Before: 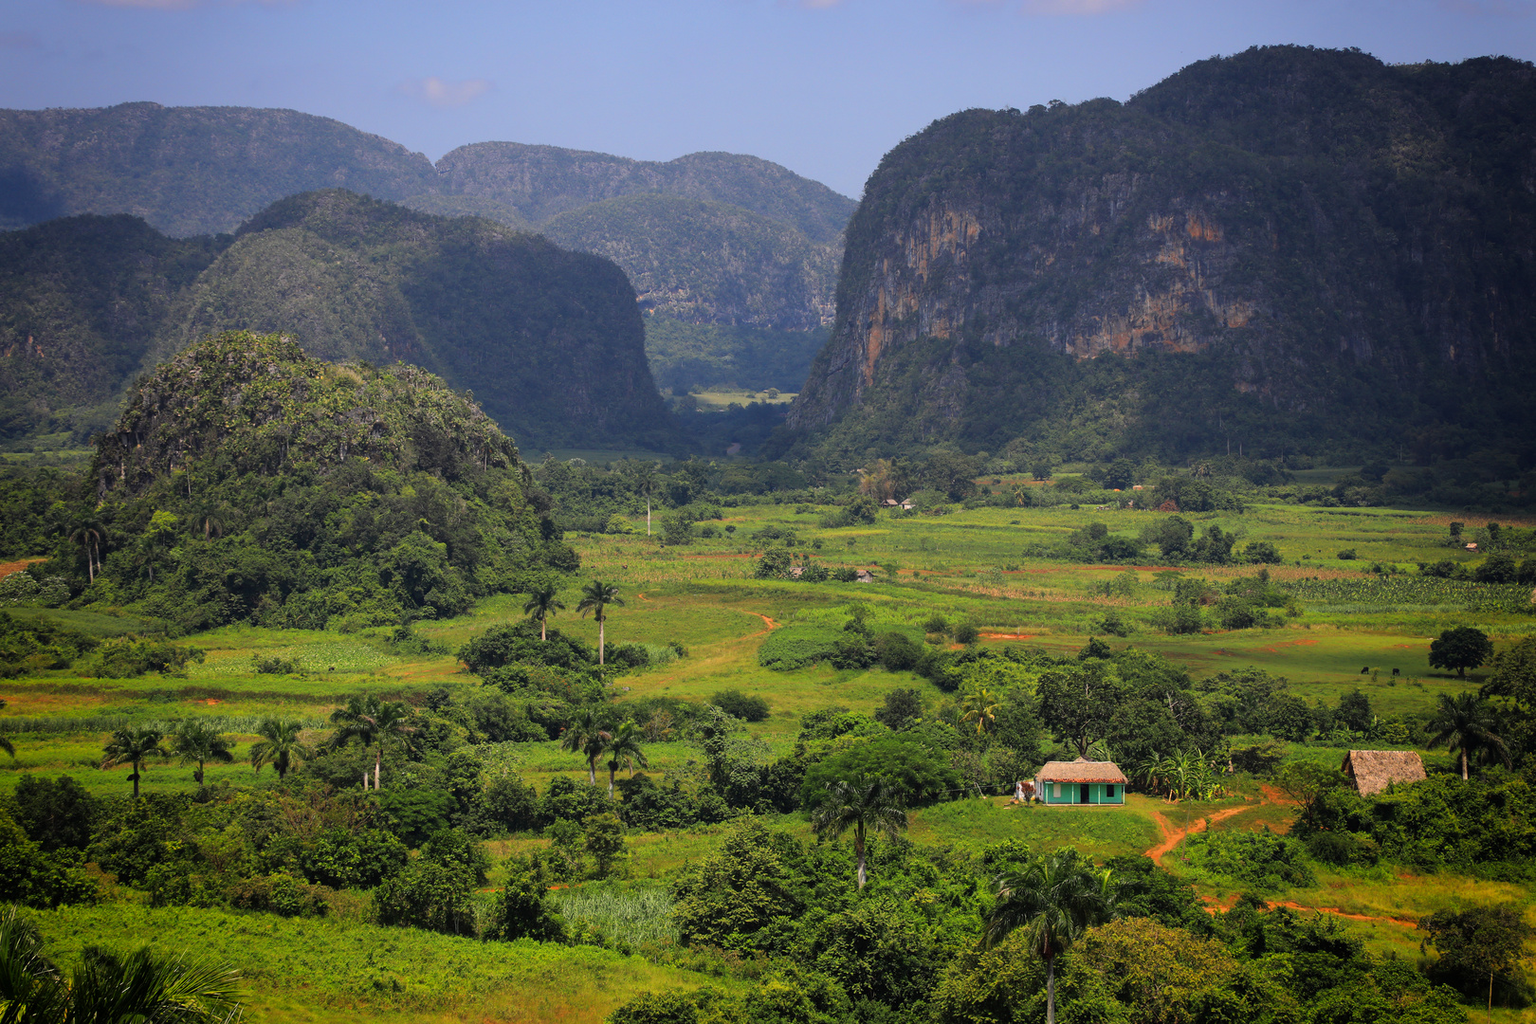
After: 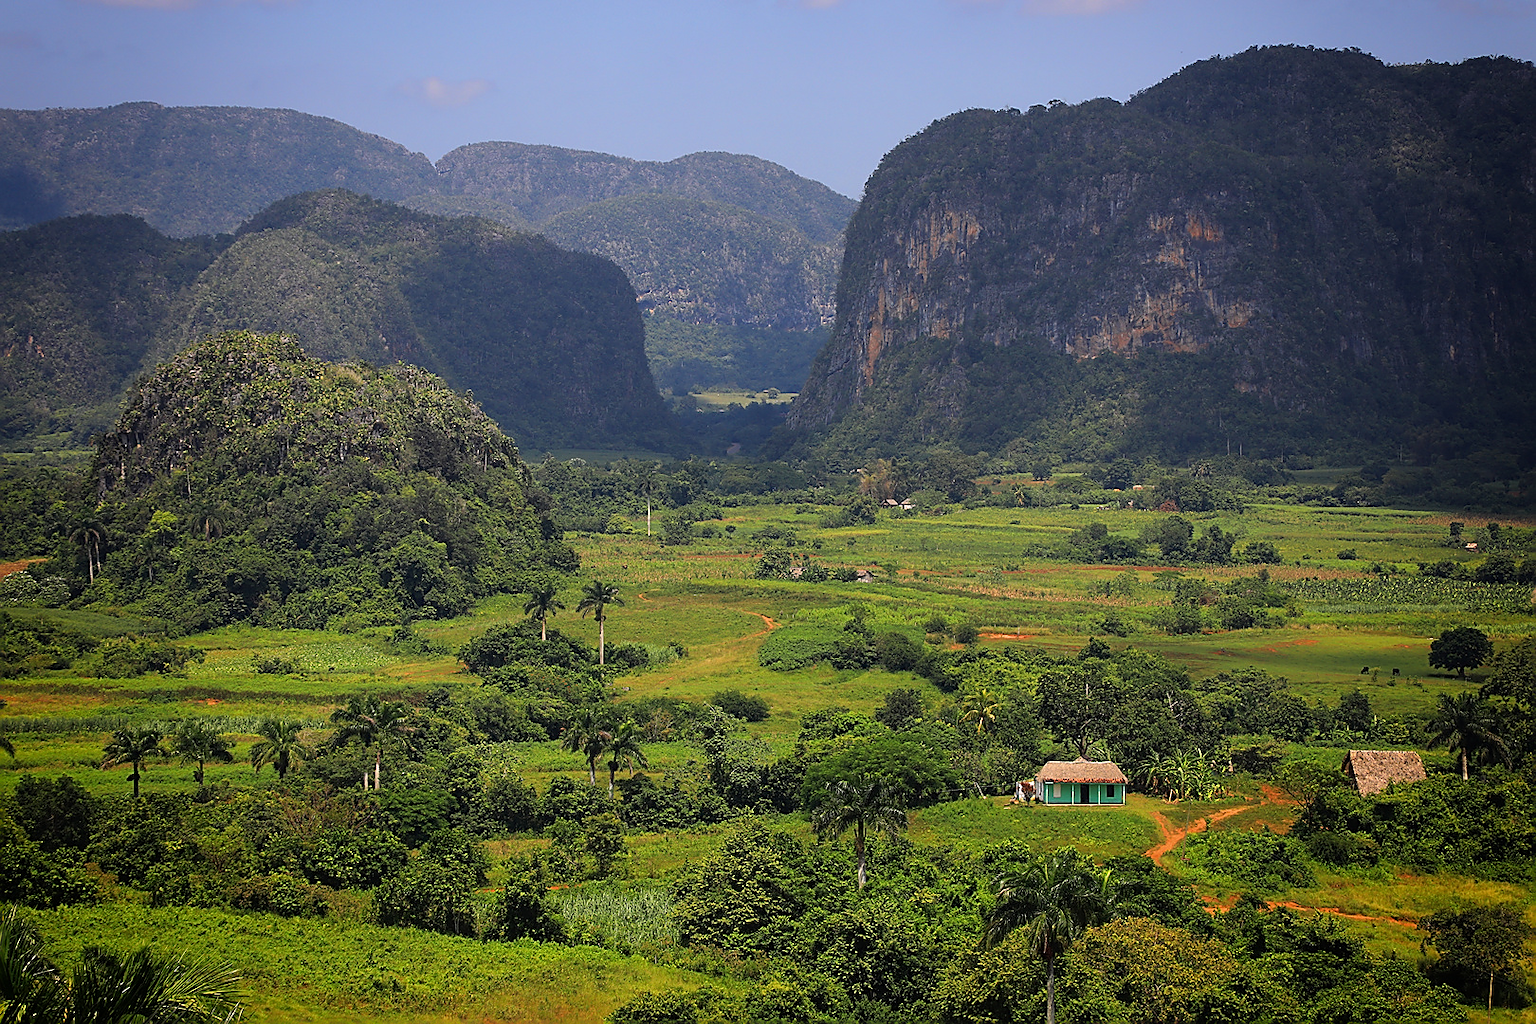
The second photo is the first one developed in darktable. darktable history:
sharpen: radius 1.382, amount 1.242, threshold 0.782
